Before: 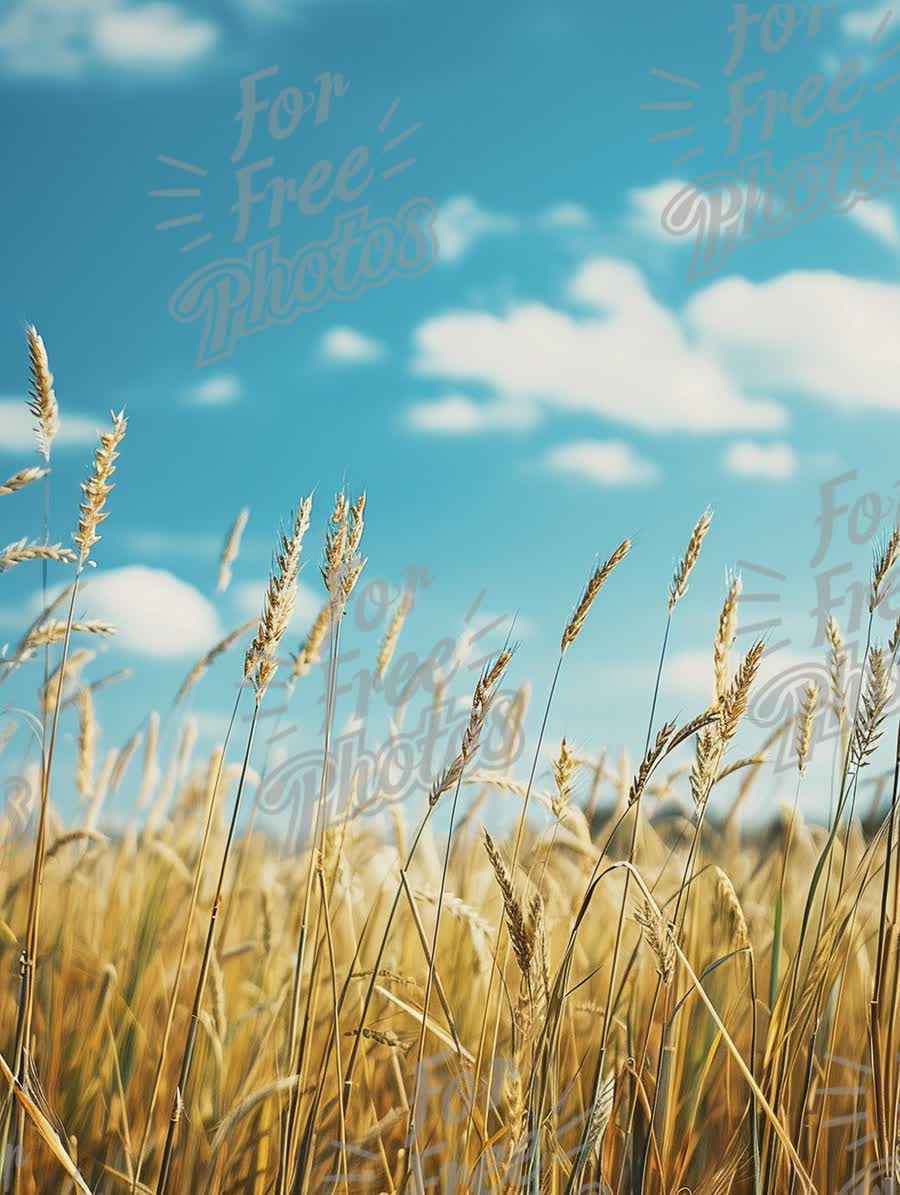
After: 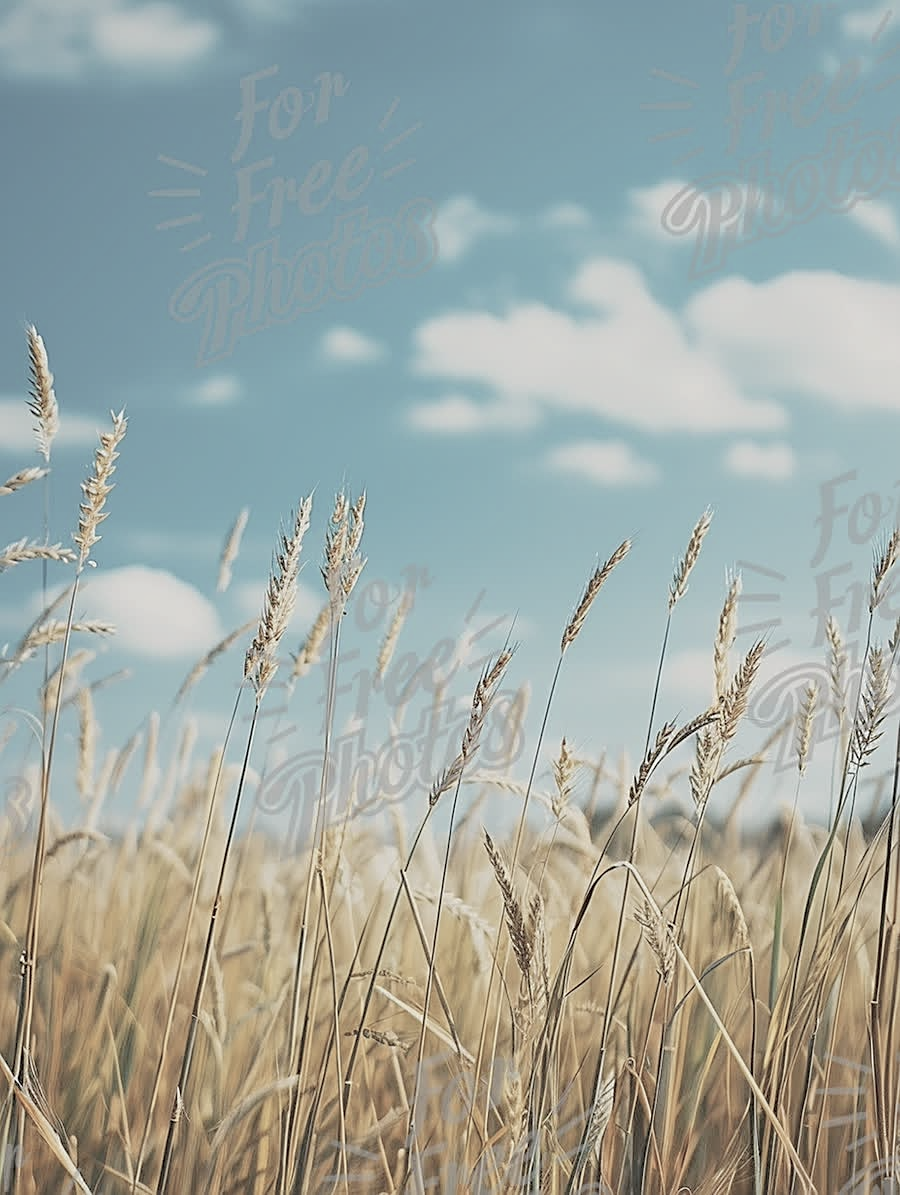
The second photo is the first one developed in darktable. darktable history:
tone equalizer: -8 EV 0.25 EV, -7 EV 0.417 EV, -6 EV 0.417 EV, -5 EV 0.25 EV, -3 EV -0.25 EV, -2 EV -0.417 EV, -1 EV -0.417 EV, +0 EV -0.25 EV, edges refinement/feathering 500, mask exposure compensation -1.57 EV, preserve details guided filter
contrast brightness saturation: brightness 0.18, saturation -0.5
sharpen: amount 0.55
